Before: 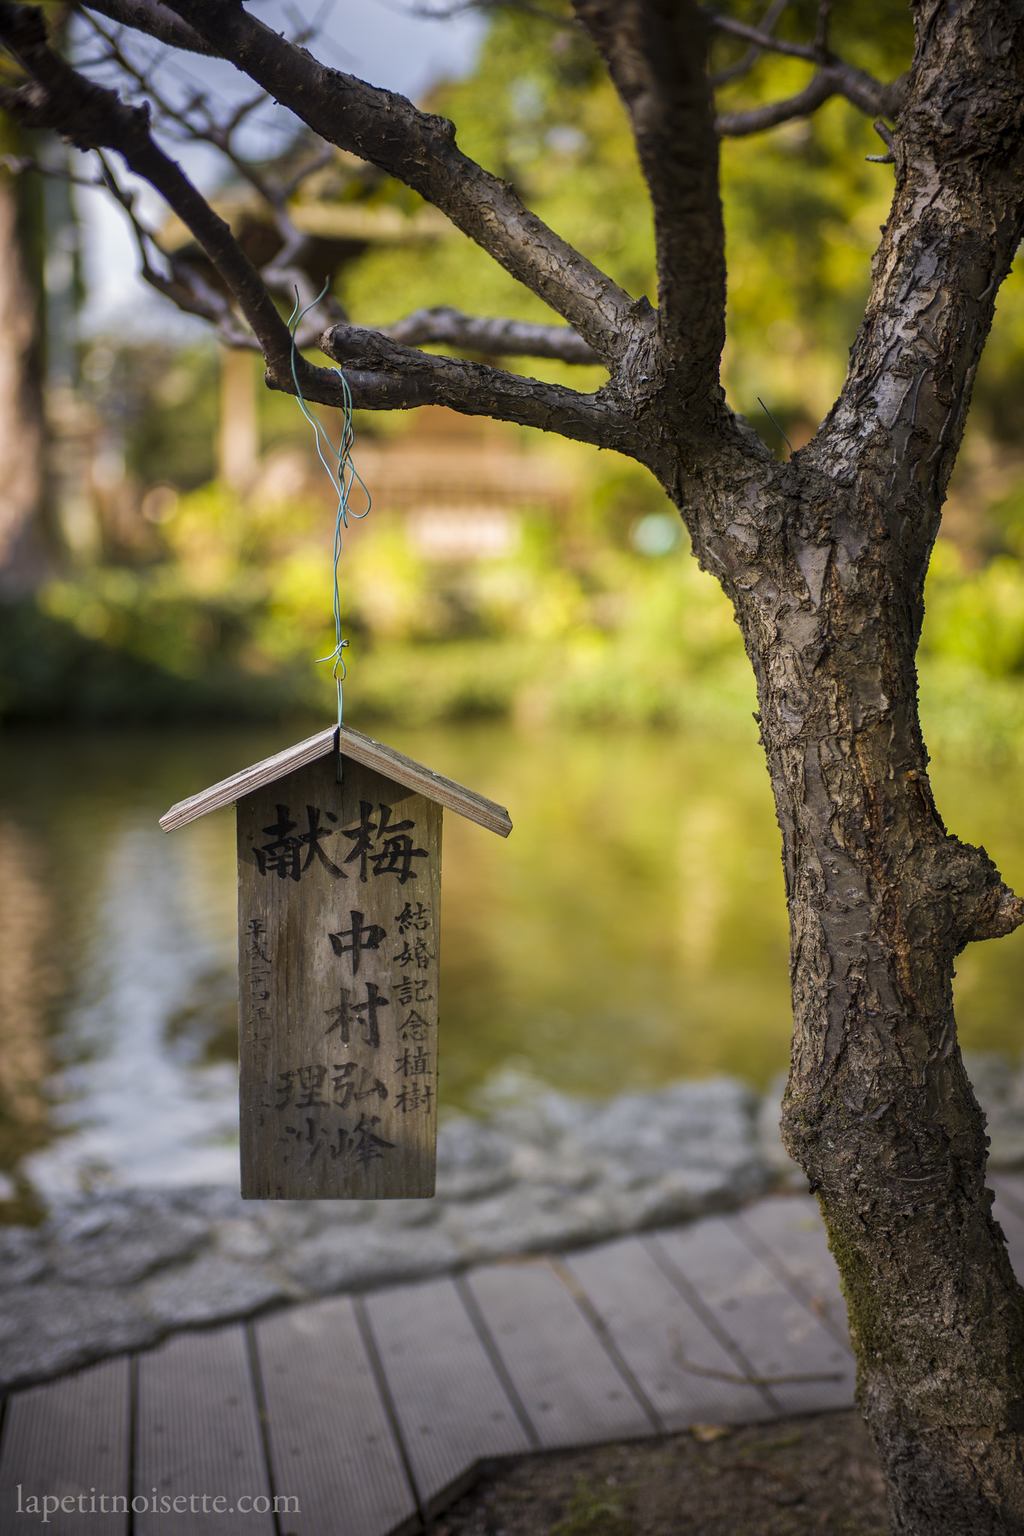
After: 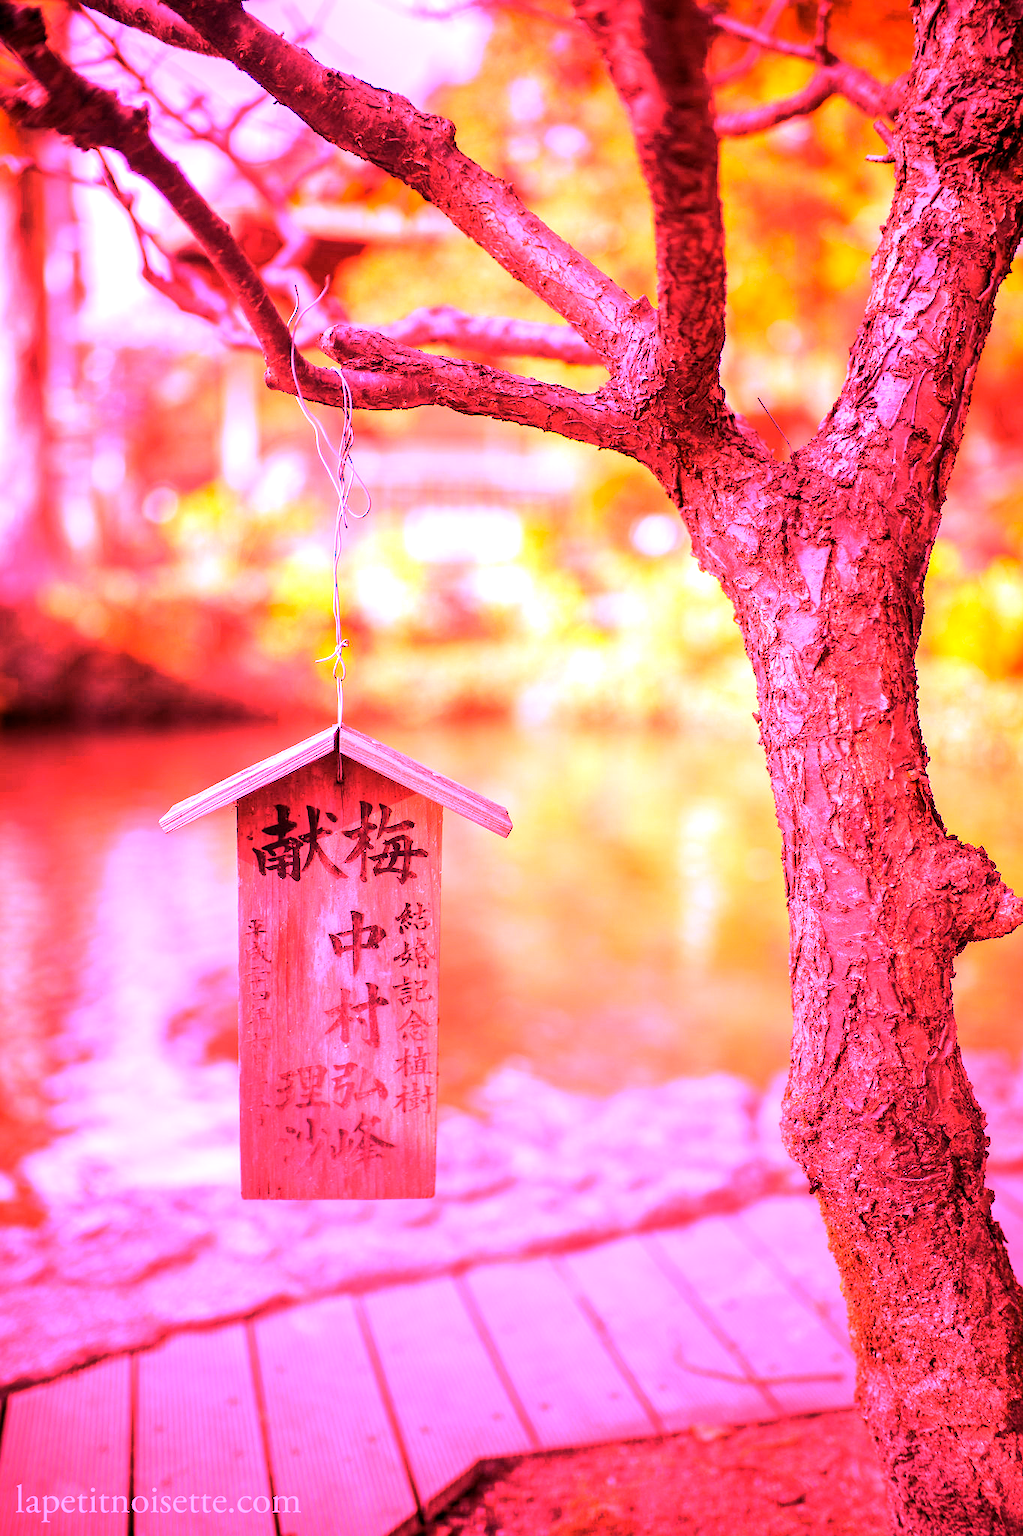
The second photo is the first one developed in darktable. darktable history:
white balance: red 4.26, blue 1.802
tone equalizer: -8 EV -0.75 EV, -7 EV -0.7 EV, -6 EV -0.6 EV, -5 EV -0.4 EV, -3 EV 0.4 EV, -2 EV 0.6 EV, -1 EV 0.7 EV, +0 EV 0.75 EV, edges refinement/feathering 500, mask exposure compensation -1.57 EV, preserve details no
